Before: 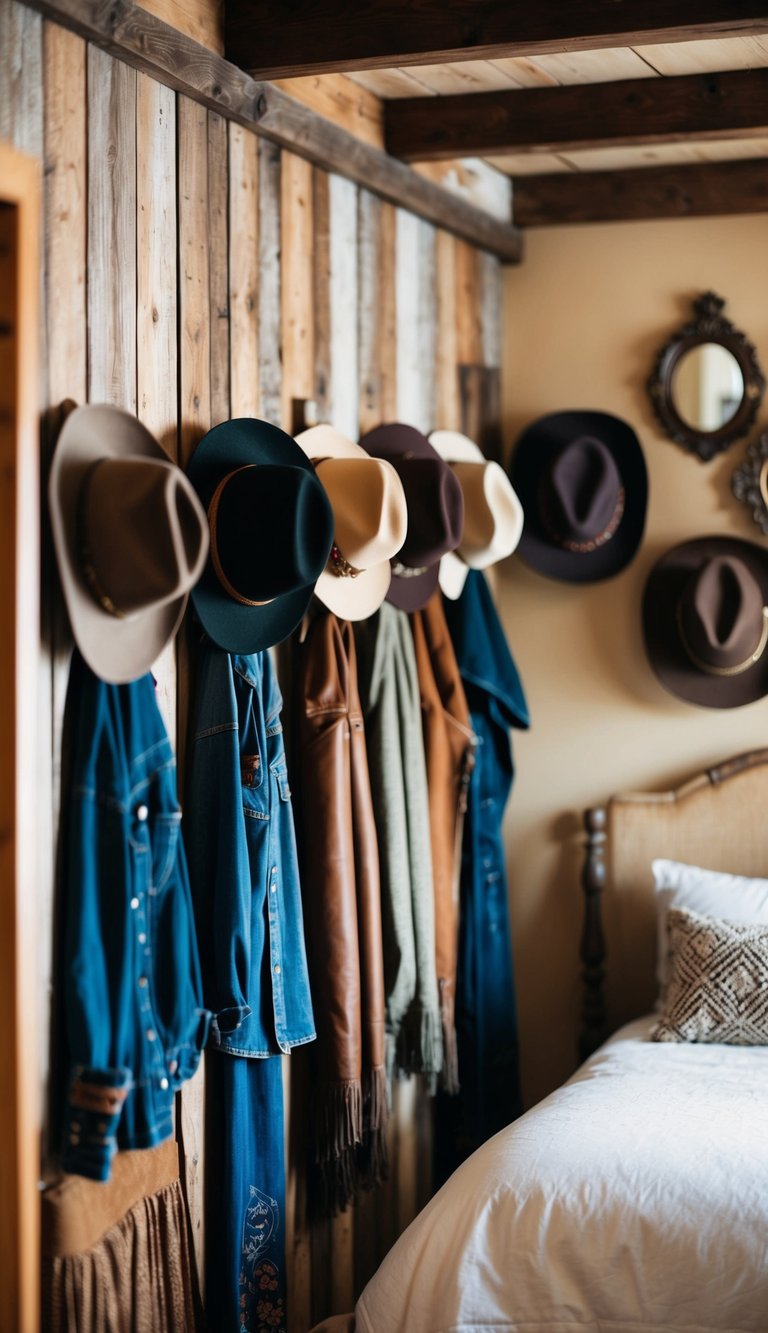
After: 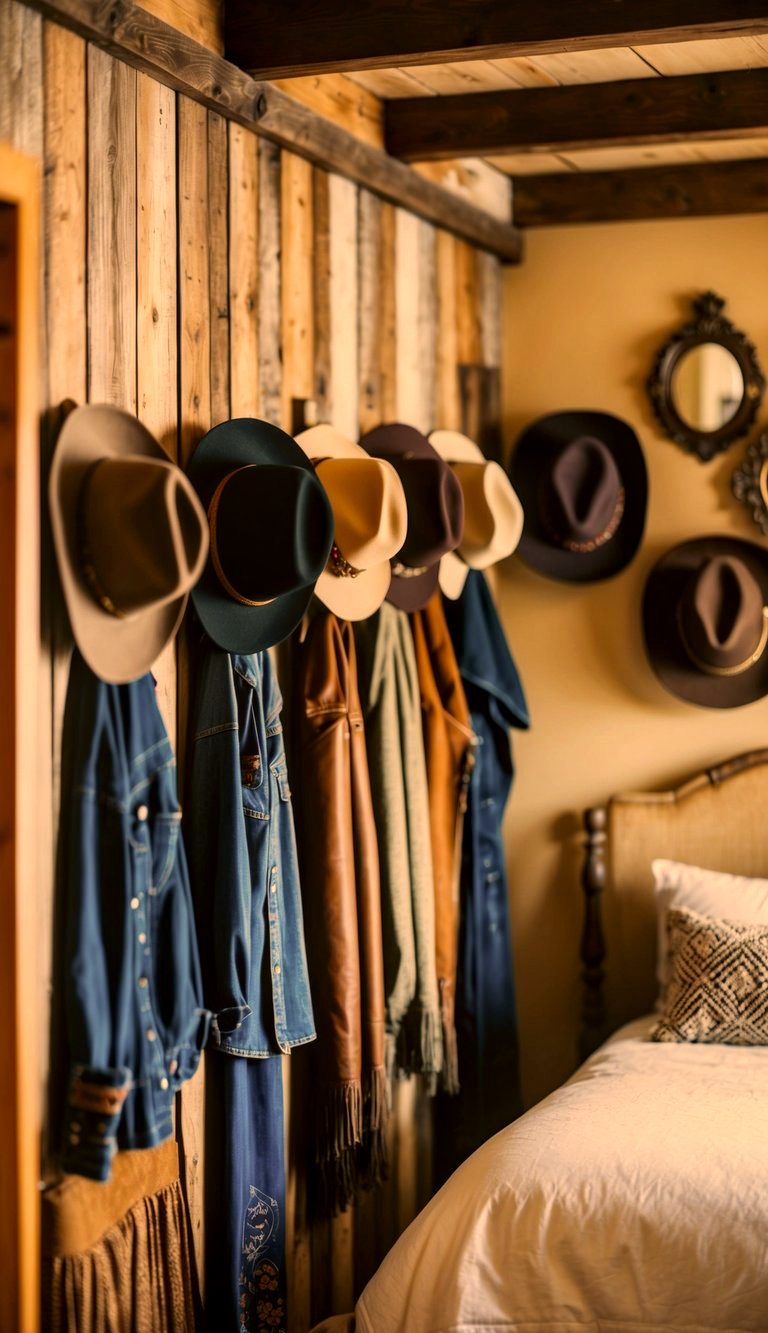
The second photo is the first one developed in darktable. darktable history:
color correction: highlights a* 17.94, highlights b* 35.14, shadows a* 1.47, shadows b* 6.08, saturation 1.03
local contrast: highlights 25%, detail 130%
